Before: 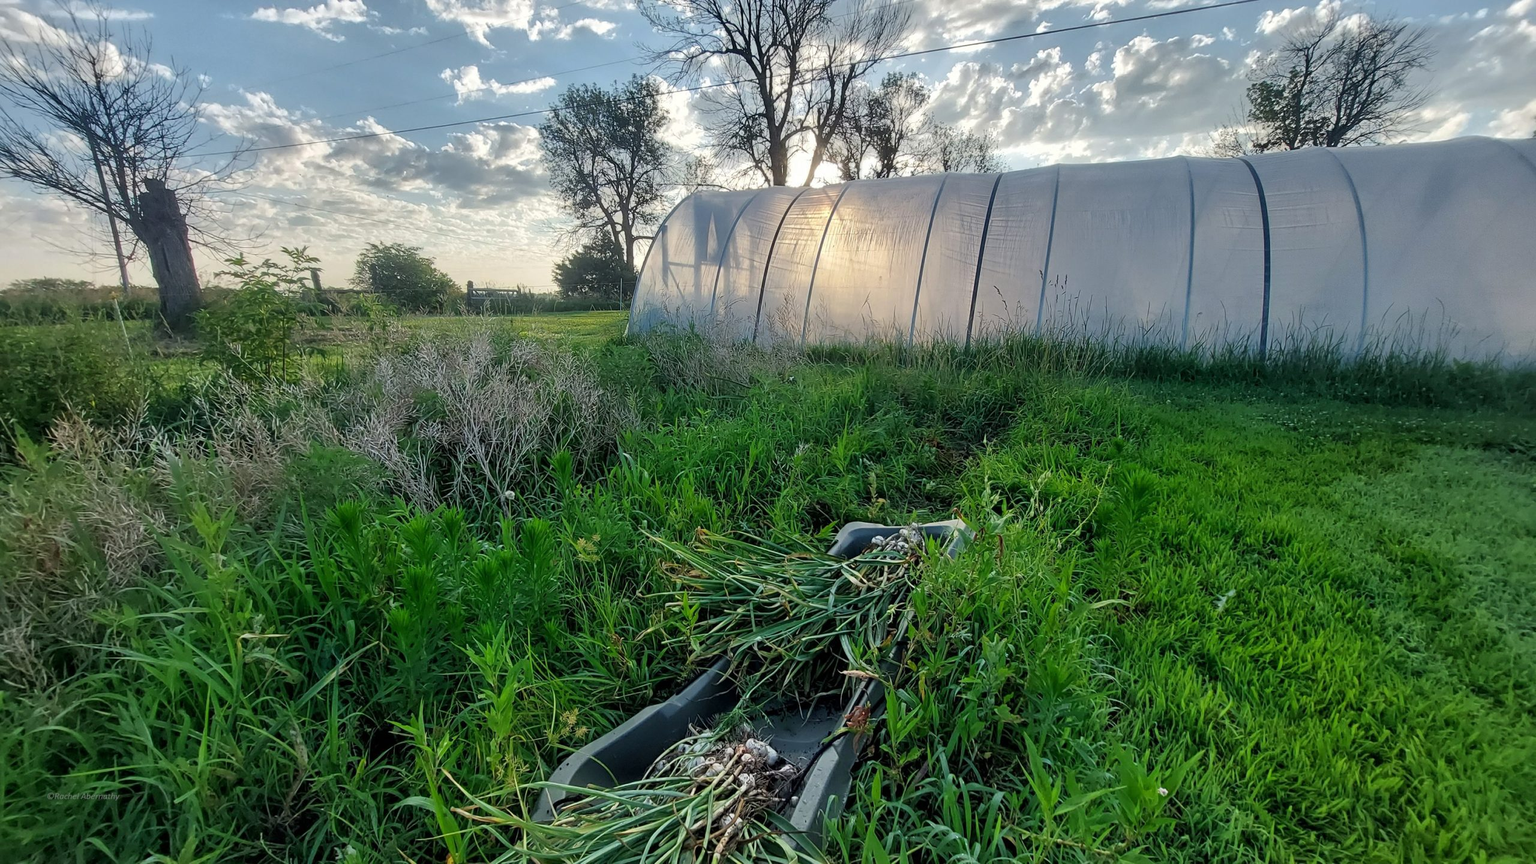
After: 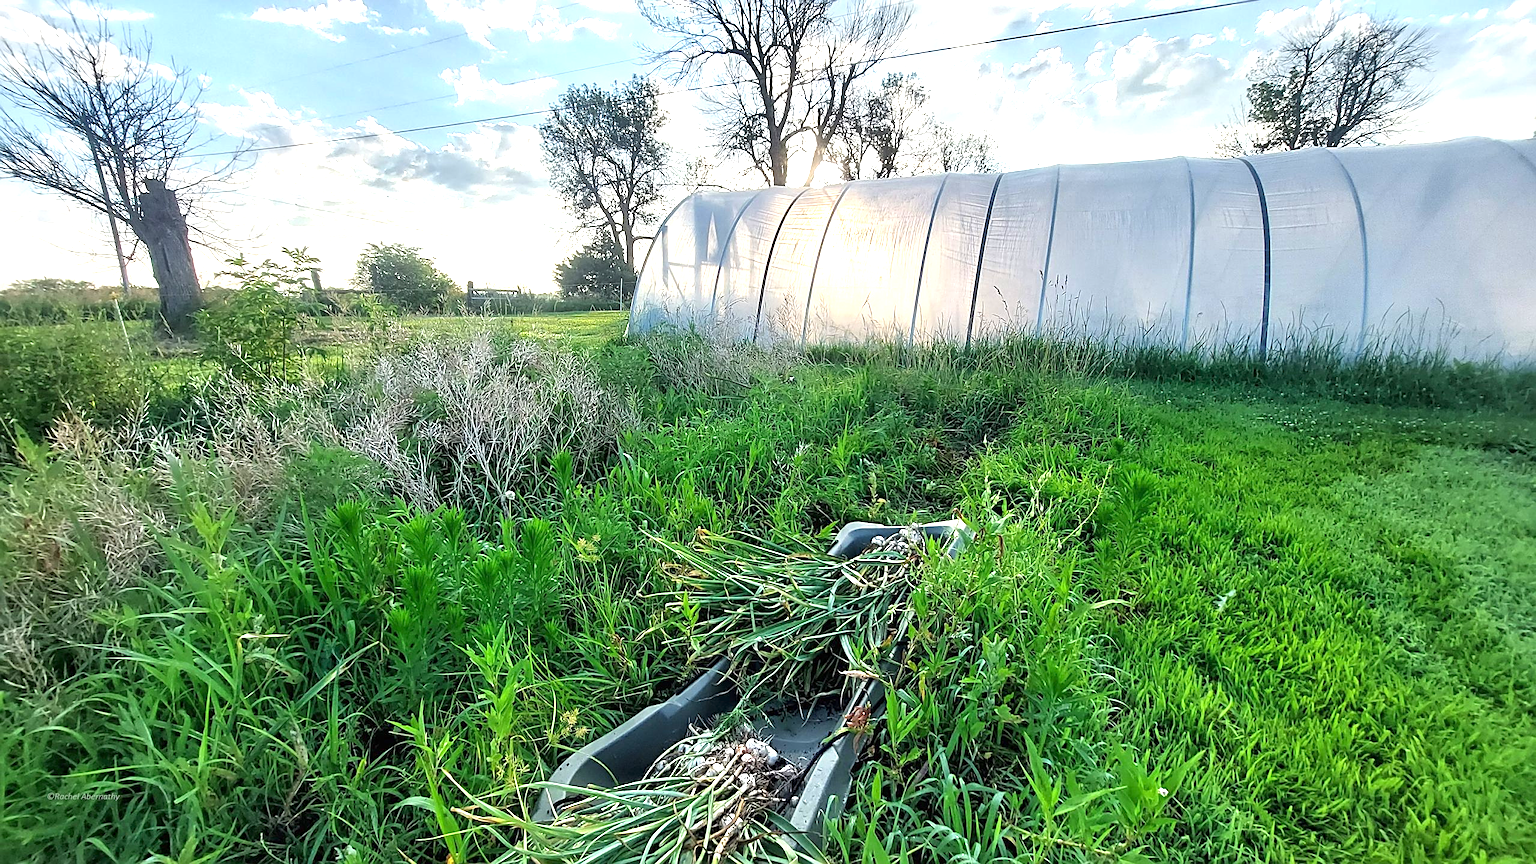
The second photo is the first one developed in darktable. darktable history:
sharpen: on, module defaults
exposure: black level correction 0, exposure 1.3 EV, compensate exposure bias true, compensate highlight preservation false
